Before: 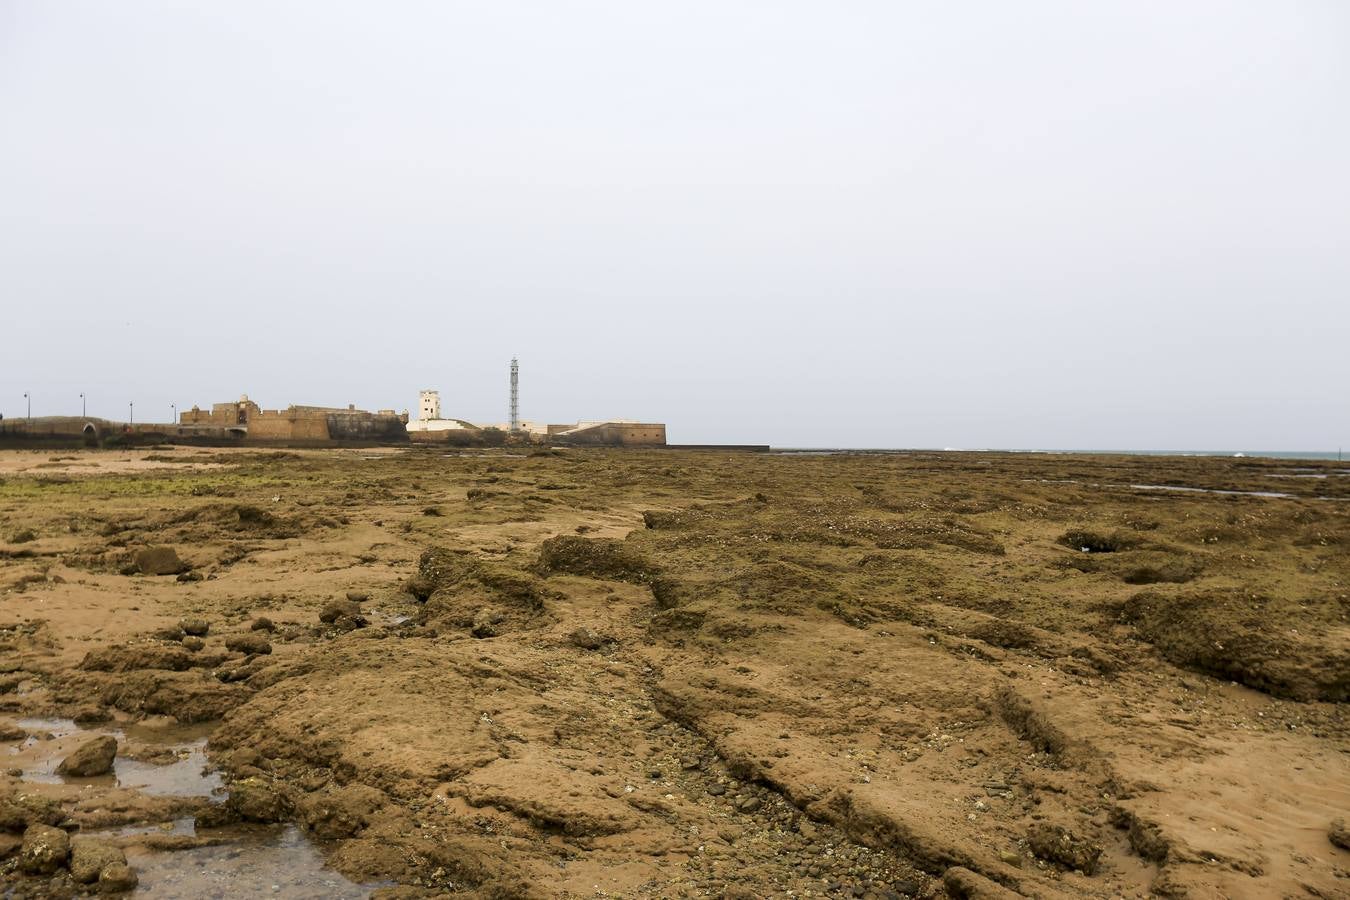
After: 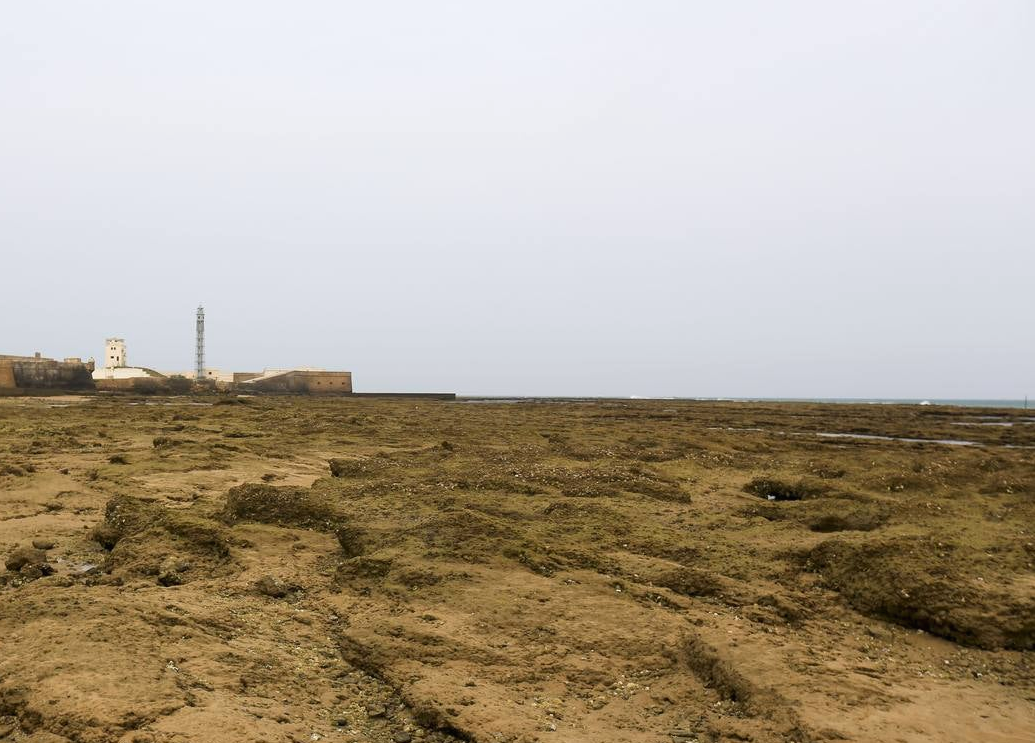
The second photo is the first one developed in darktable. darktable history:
crop: left 23.283%, top 5.839%, bottom 11.539%
contrast brightness saturation: contrast -0.019, brightness -0.007, saturation 0.033
